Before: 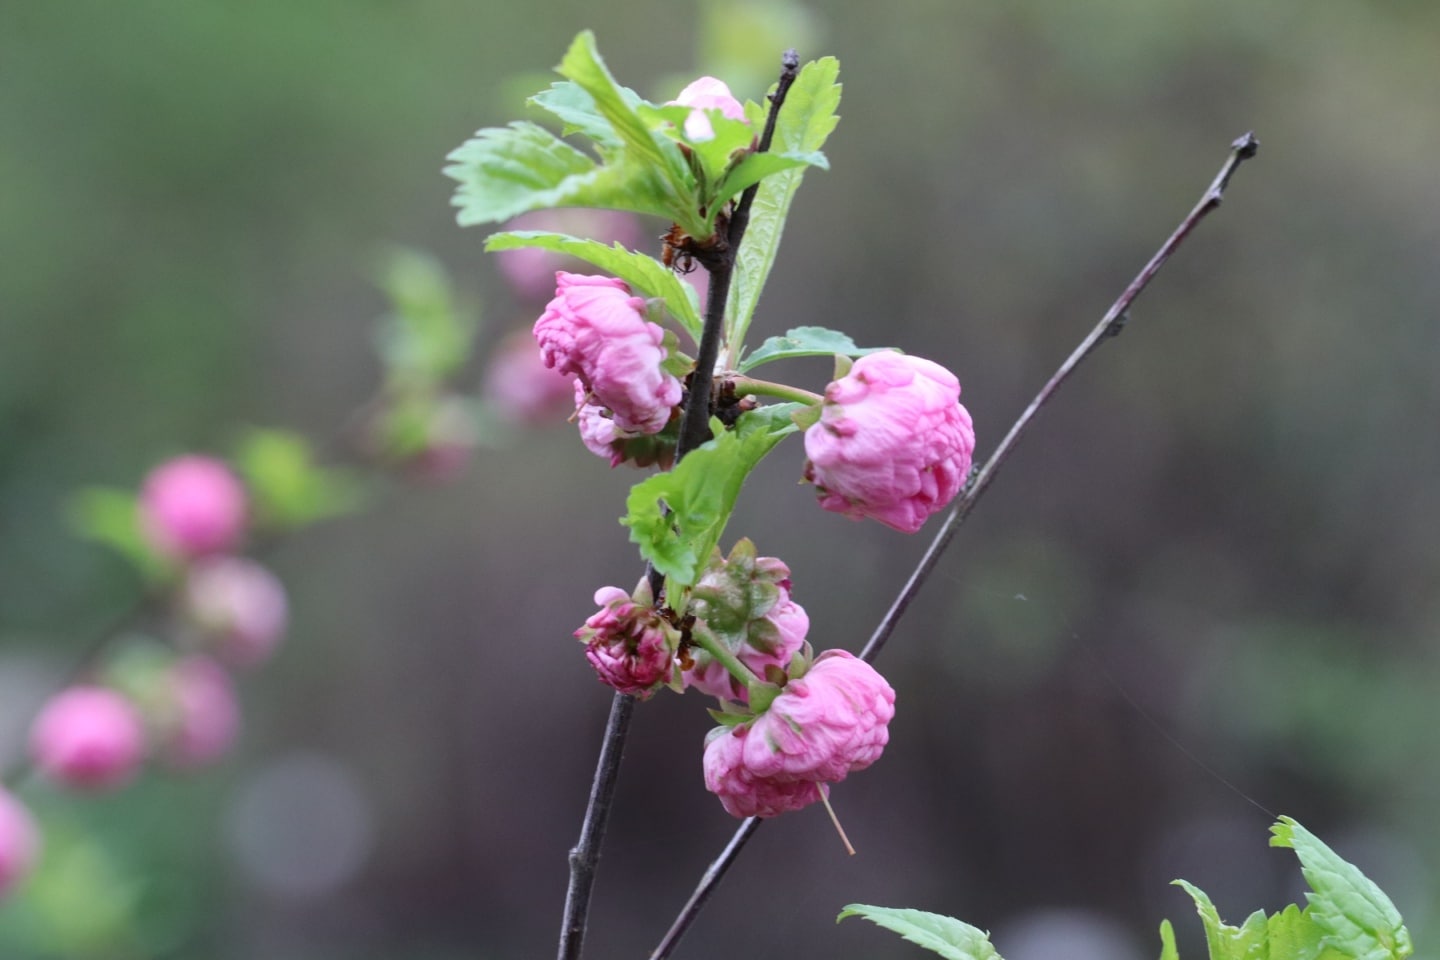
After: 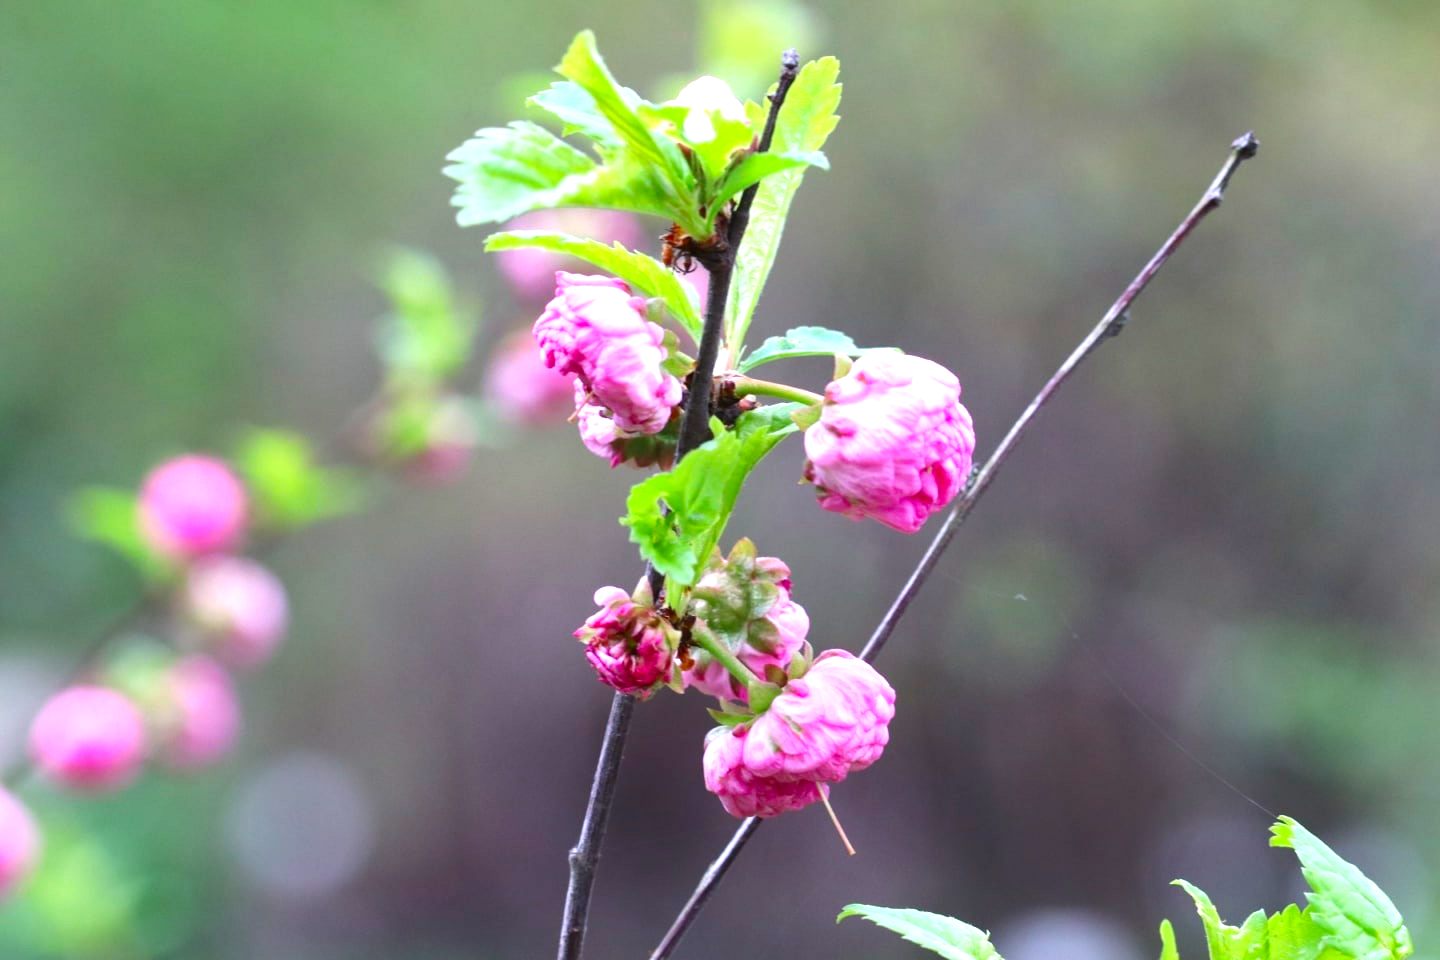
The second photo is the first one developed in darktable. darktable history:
exposure: exposure 0.943 EV, compensate highlight preservation false
contrast brightness saturation: brightness -0.02, saturation 0.35
